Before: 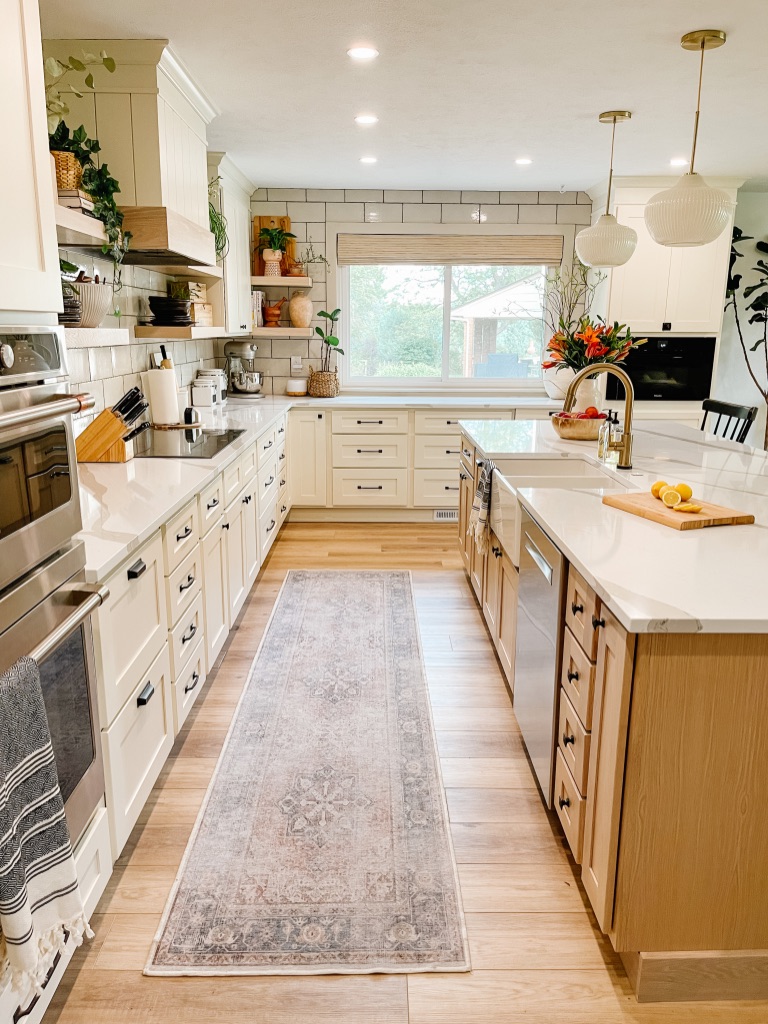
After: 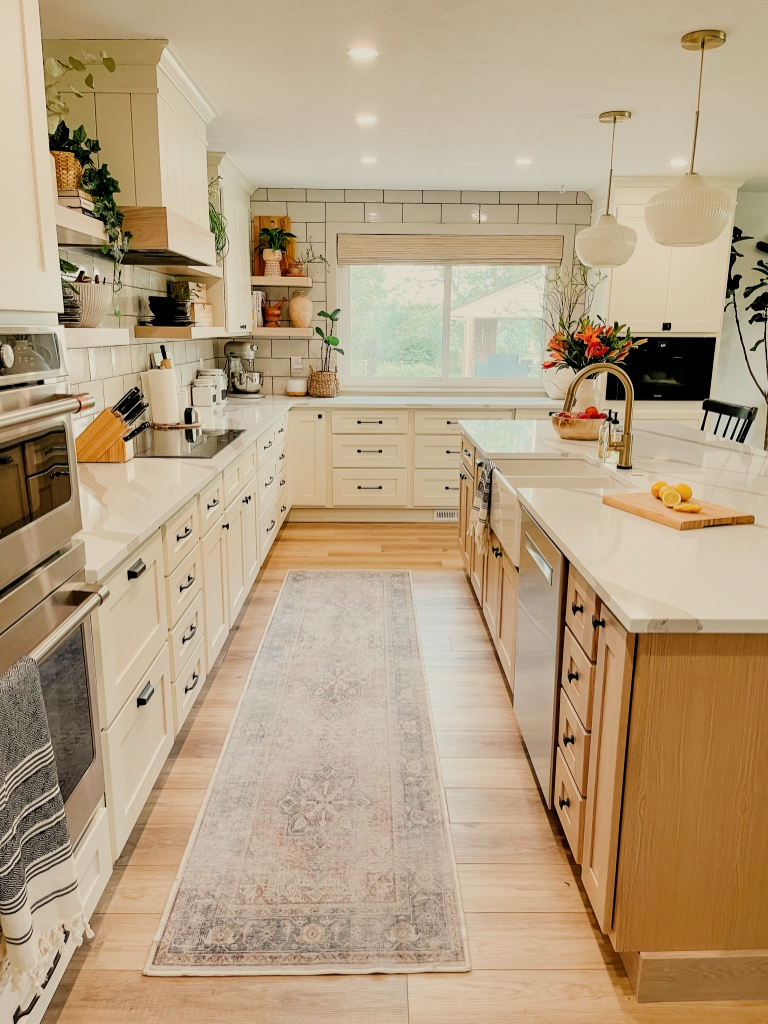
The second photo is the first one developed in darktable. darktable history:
filmic rgb: white relative exposure 3.8 EV, hardness 4.35
white balance: red 1.029, blue 0.92
